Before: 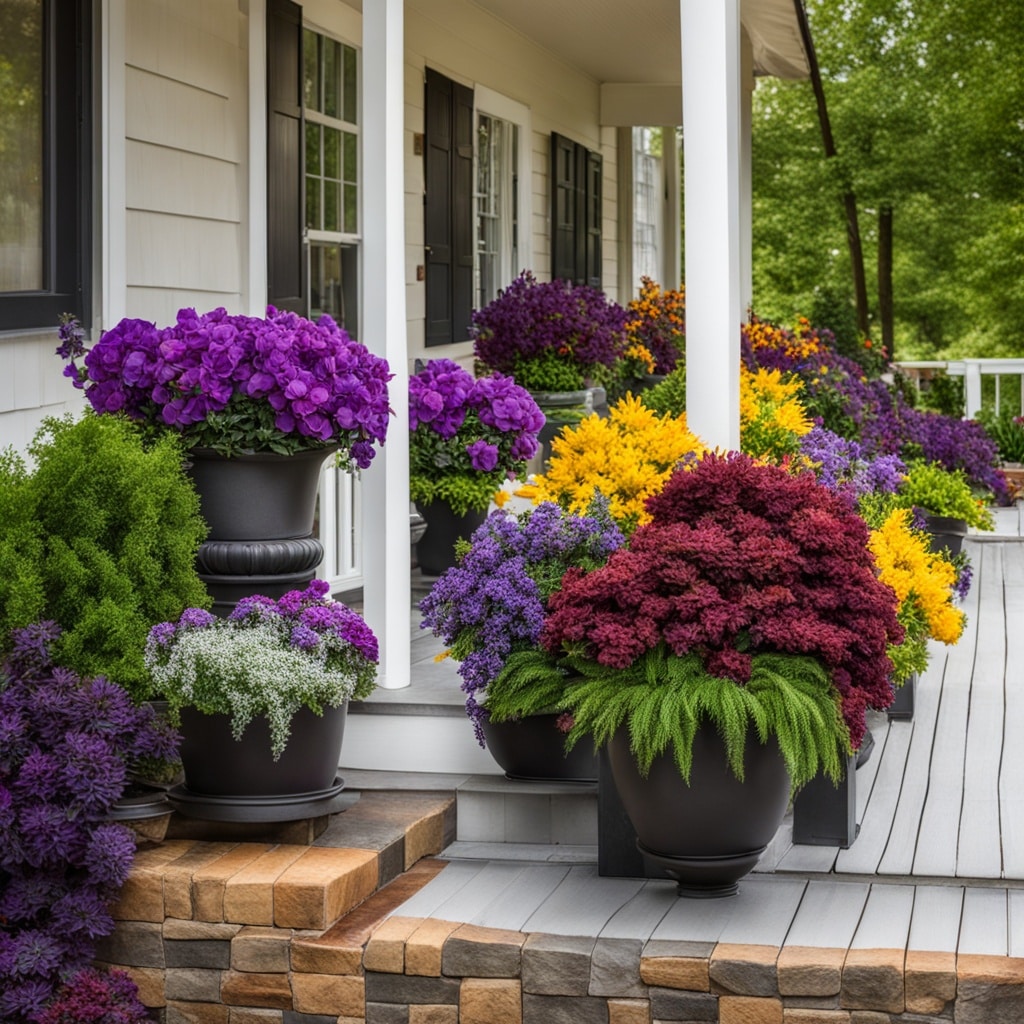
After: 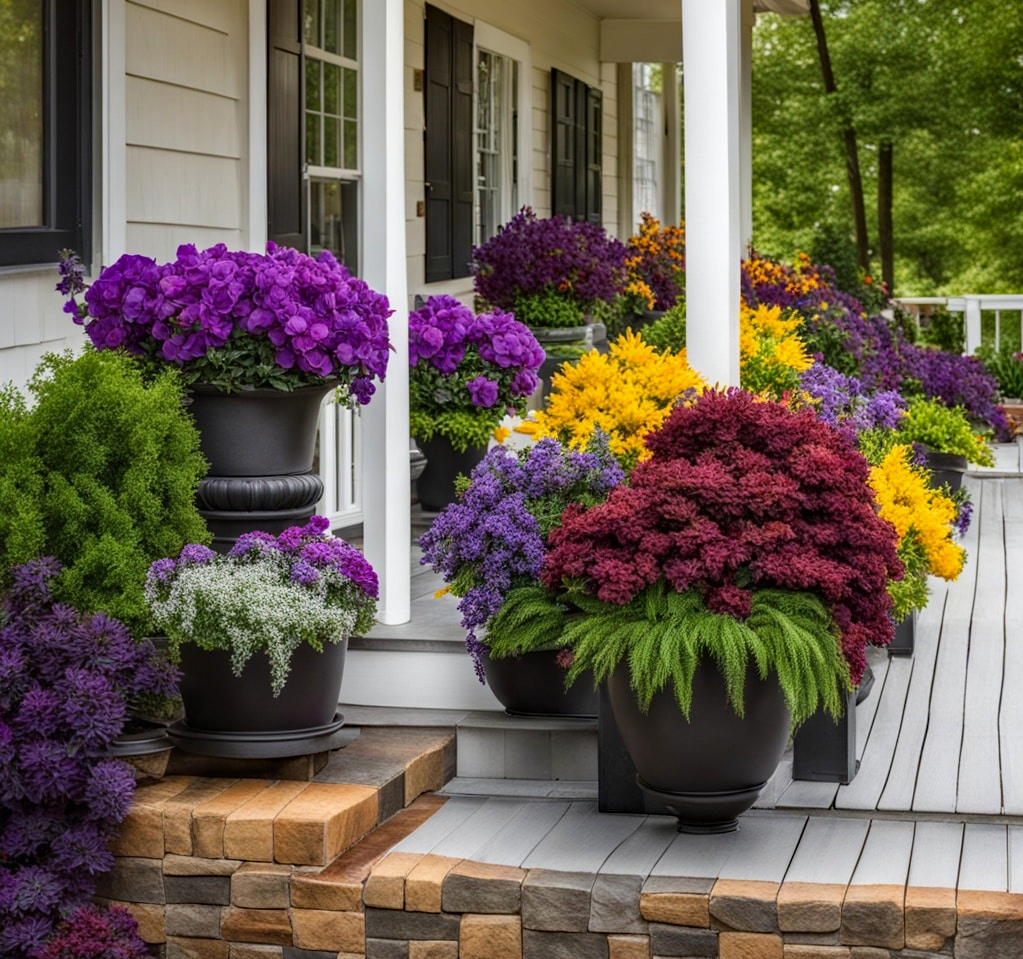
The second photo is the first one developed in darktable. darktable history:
crop and rotate: top 6.298%
haze removal: compatibility mode true, adaptive false
